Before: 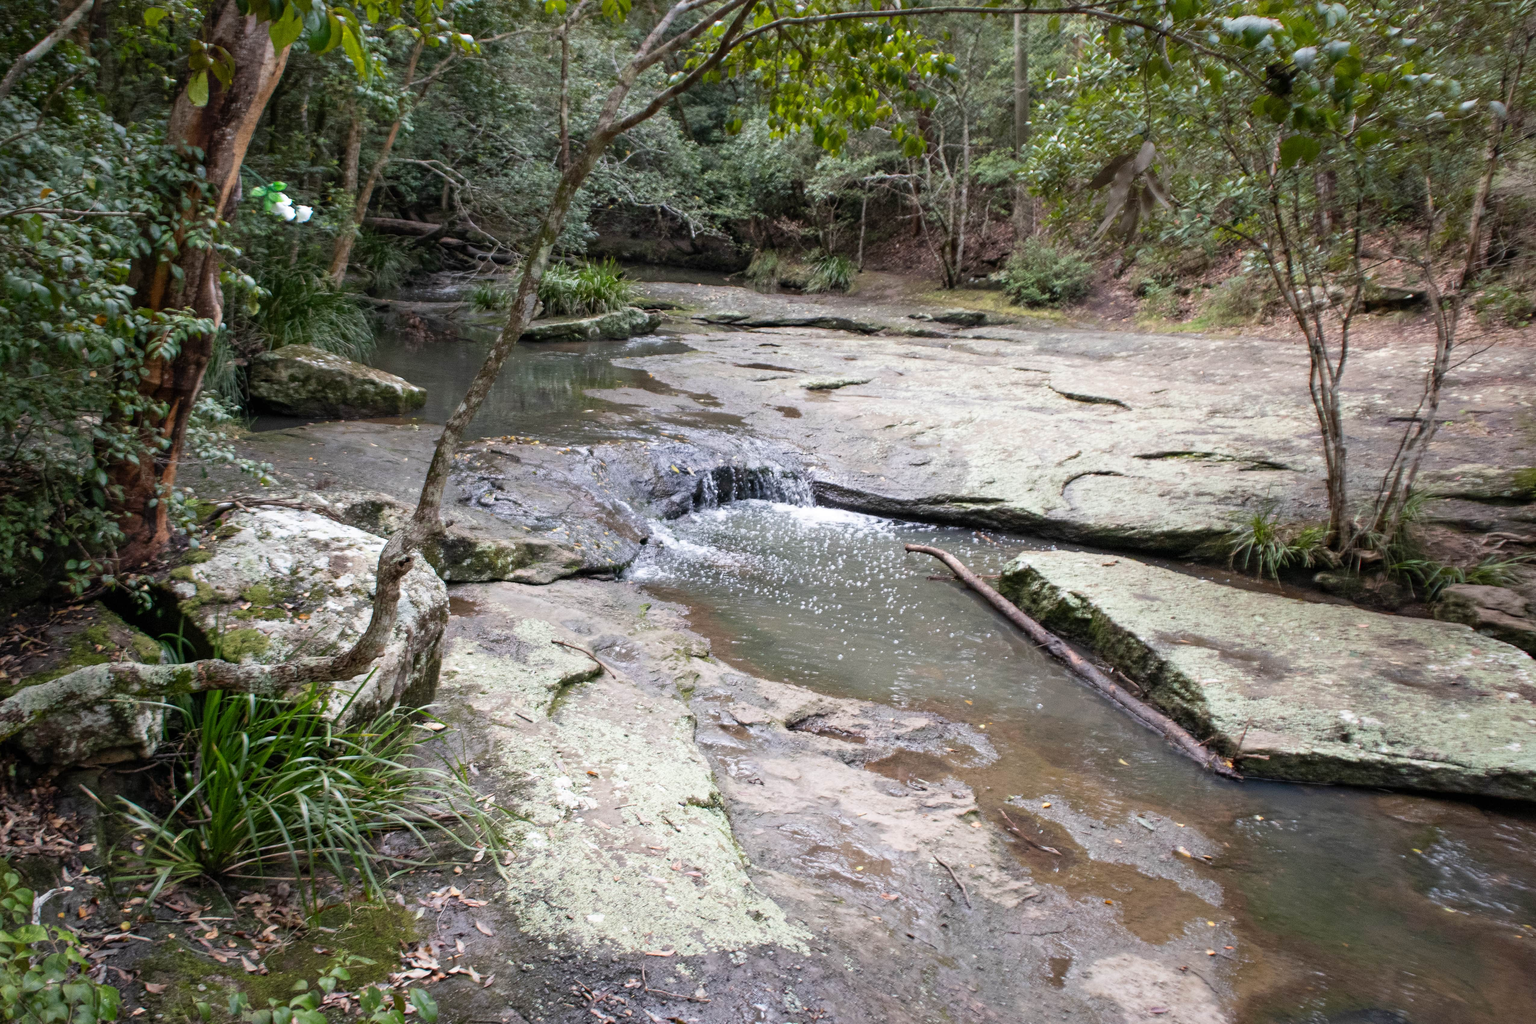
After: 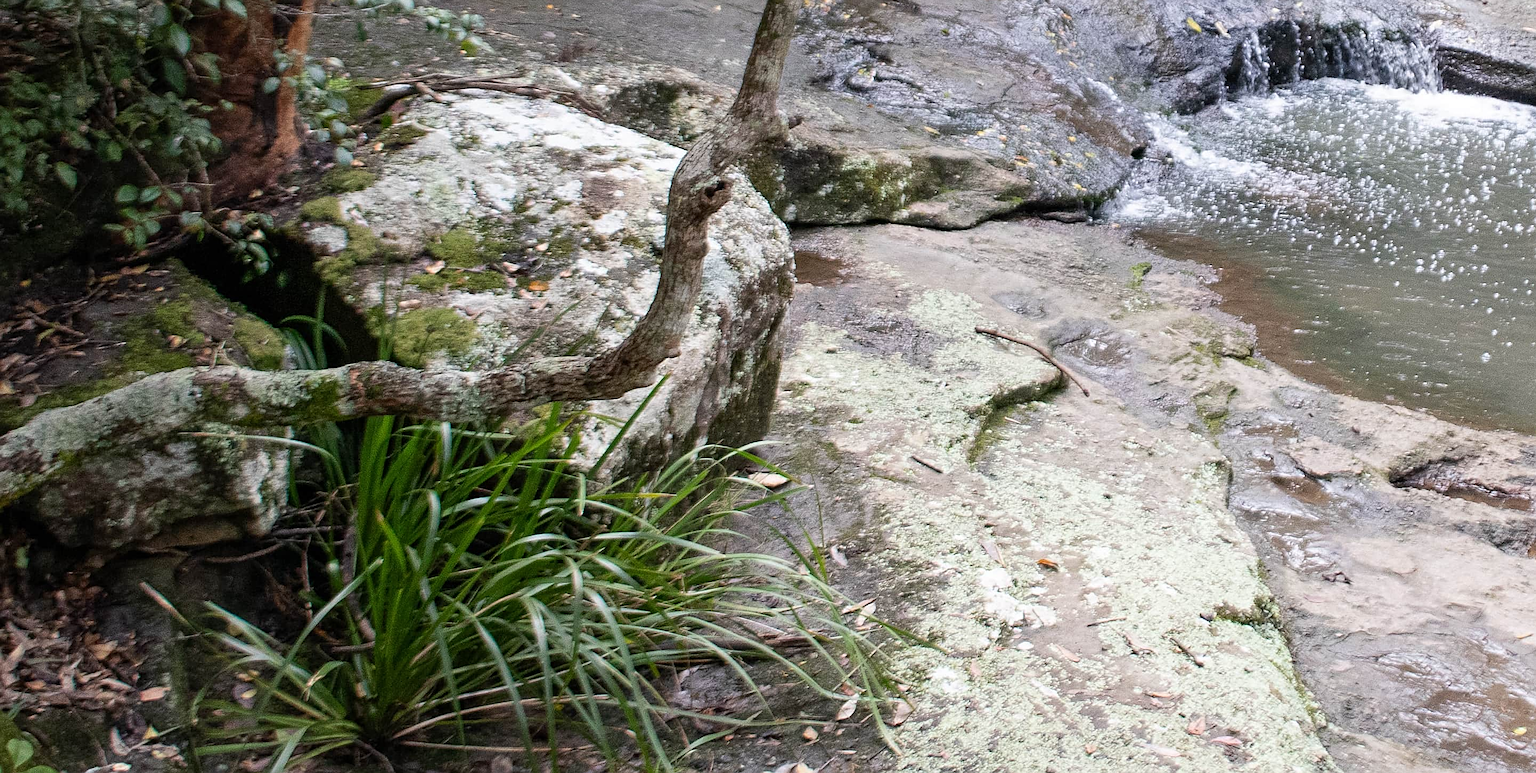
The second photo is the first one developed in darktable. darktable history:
crop: top 44.436%, right 43.433%, bottom 12.825%
sharpen: on, module defaults
